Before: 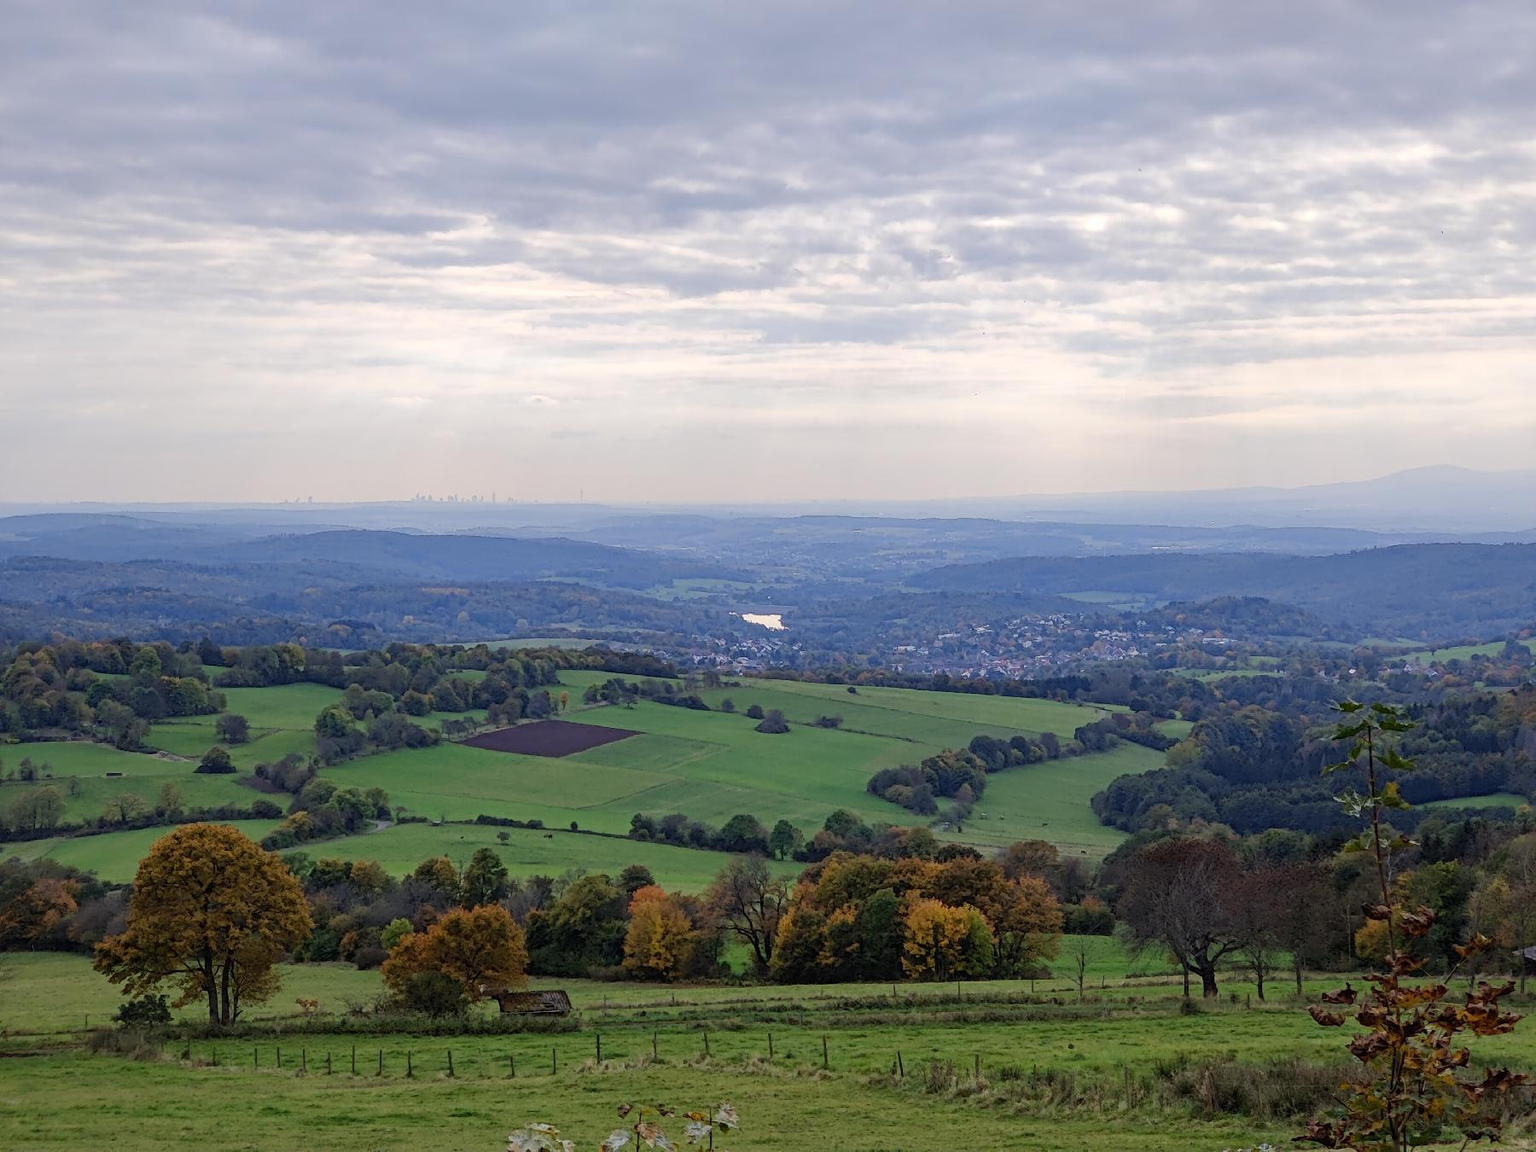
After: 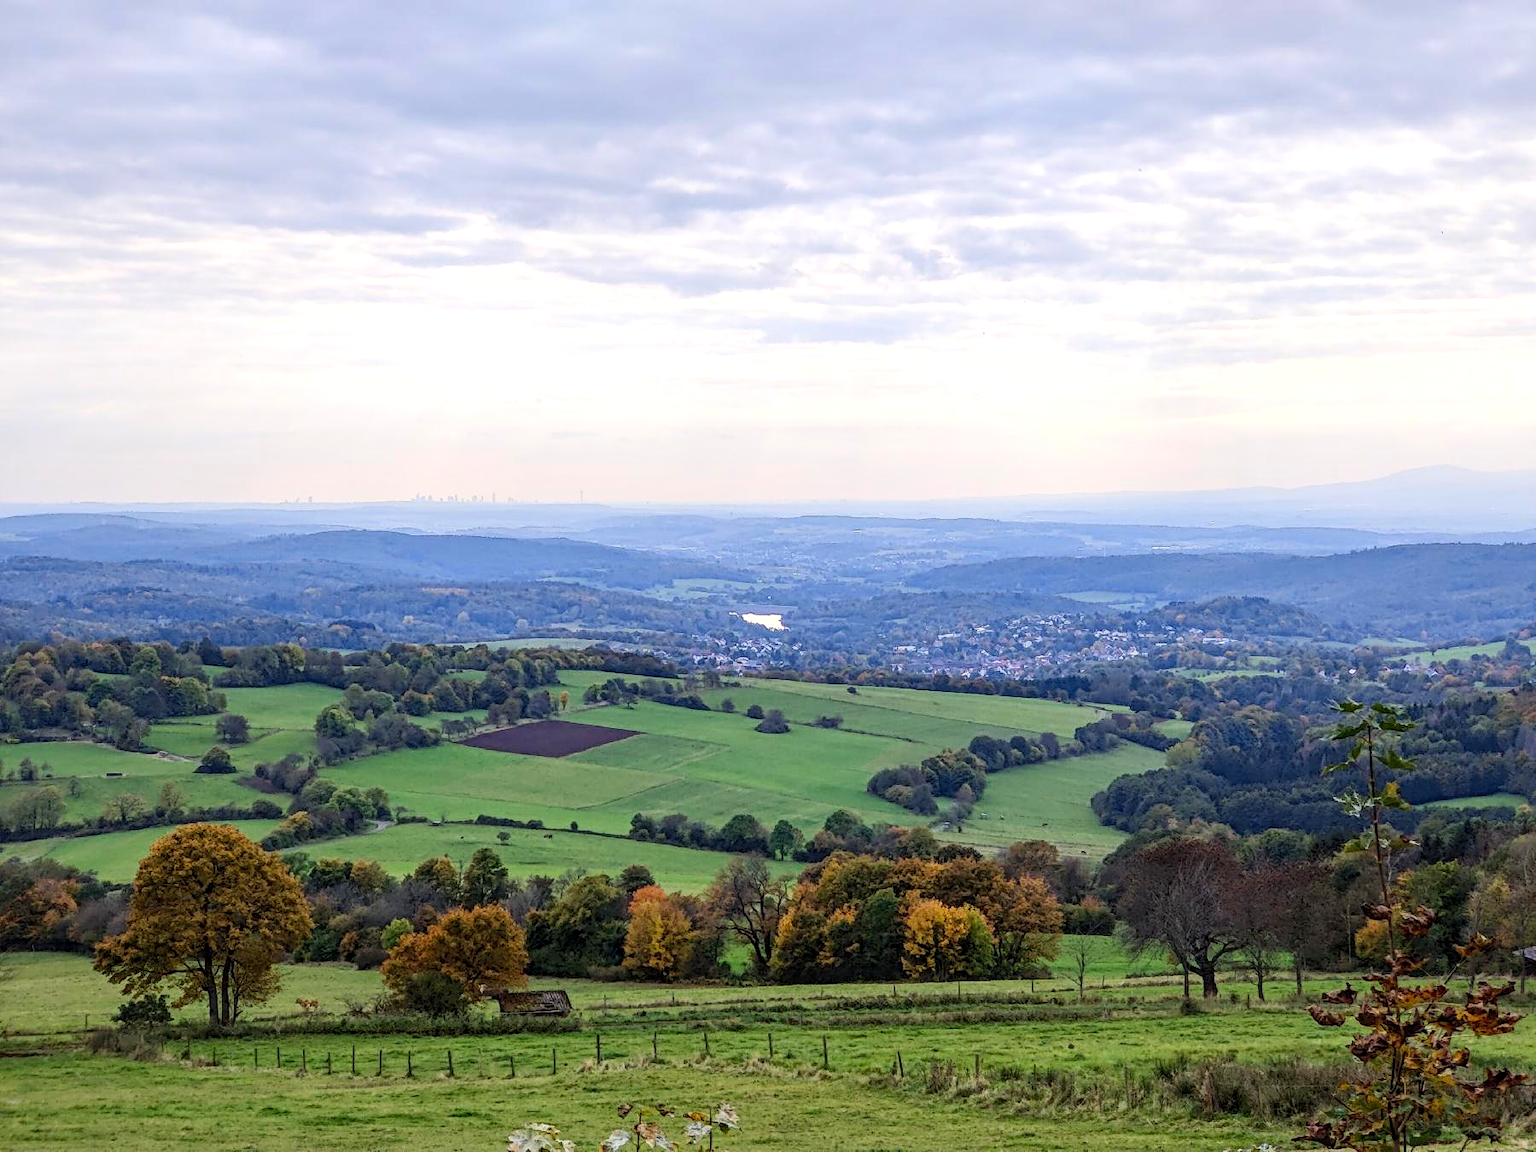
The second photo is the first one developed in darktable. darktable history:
levels: levels [0, 0.48, 0.961]
local contrast: on, module defaults
contrast brightness saturation: contrast 0.2, brightness 0.16, saturation 0.22
